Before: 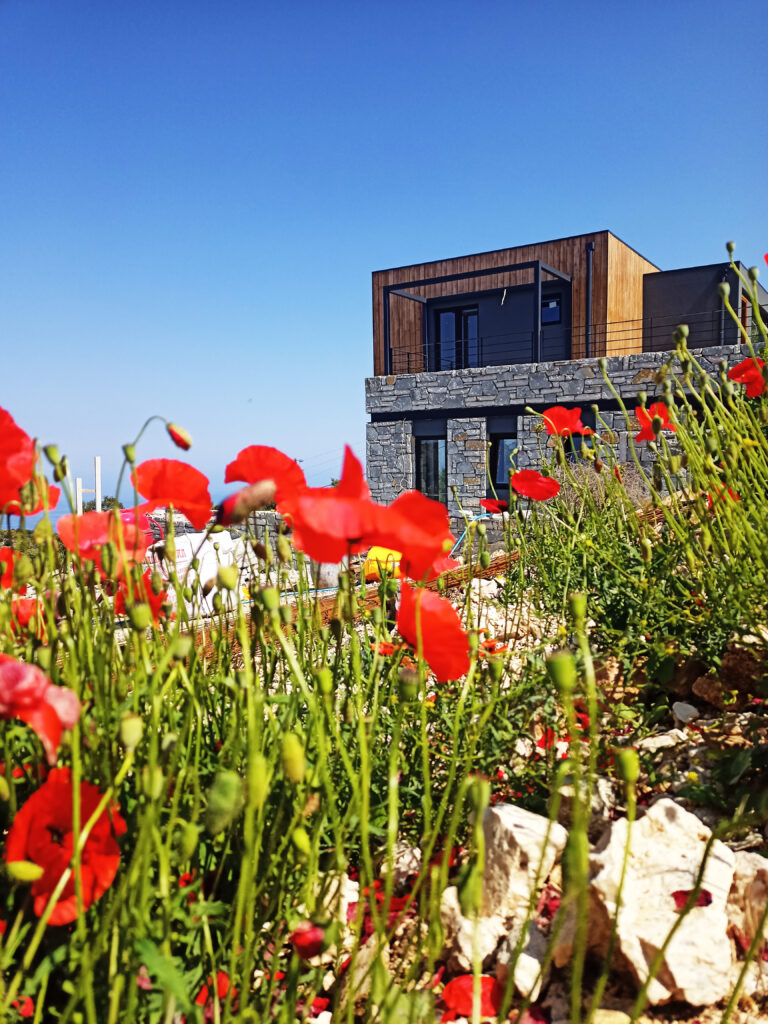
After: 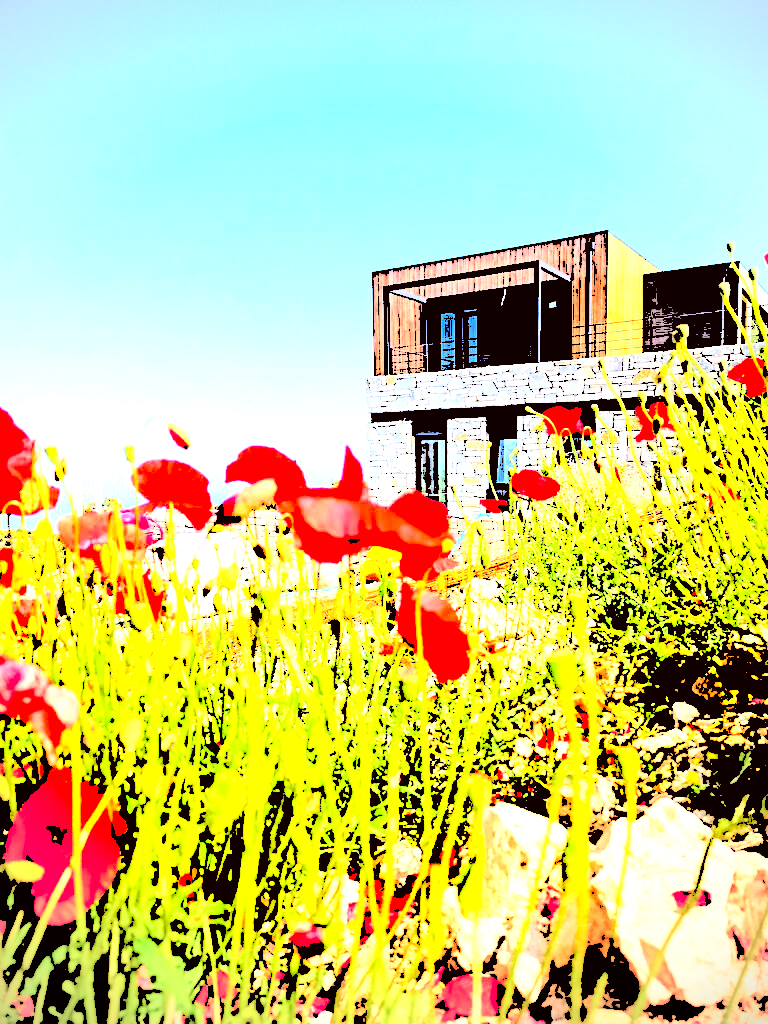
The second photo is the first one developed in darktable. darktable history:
contrast brightness saturation: contrast 0.205, brightness 0.161, saturation 0.225
color correction: highlights a* -1.76, highlights b* 10, shadows a* 0.413, shadows b* 18.84
vignetting: on, module defaults
levels: black 0.046%, levels [0.246, 0.256, 0.506]
exposure: compensate highlight preservation false
